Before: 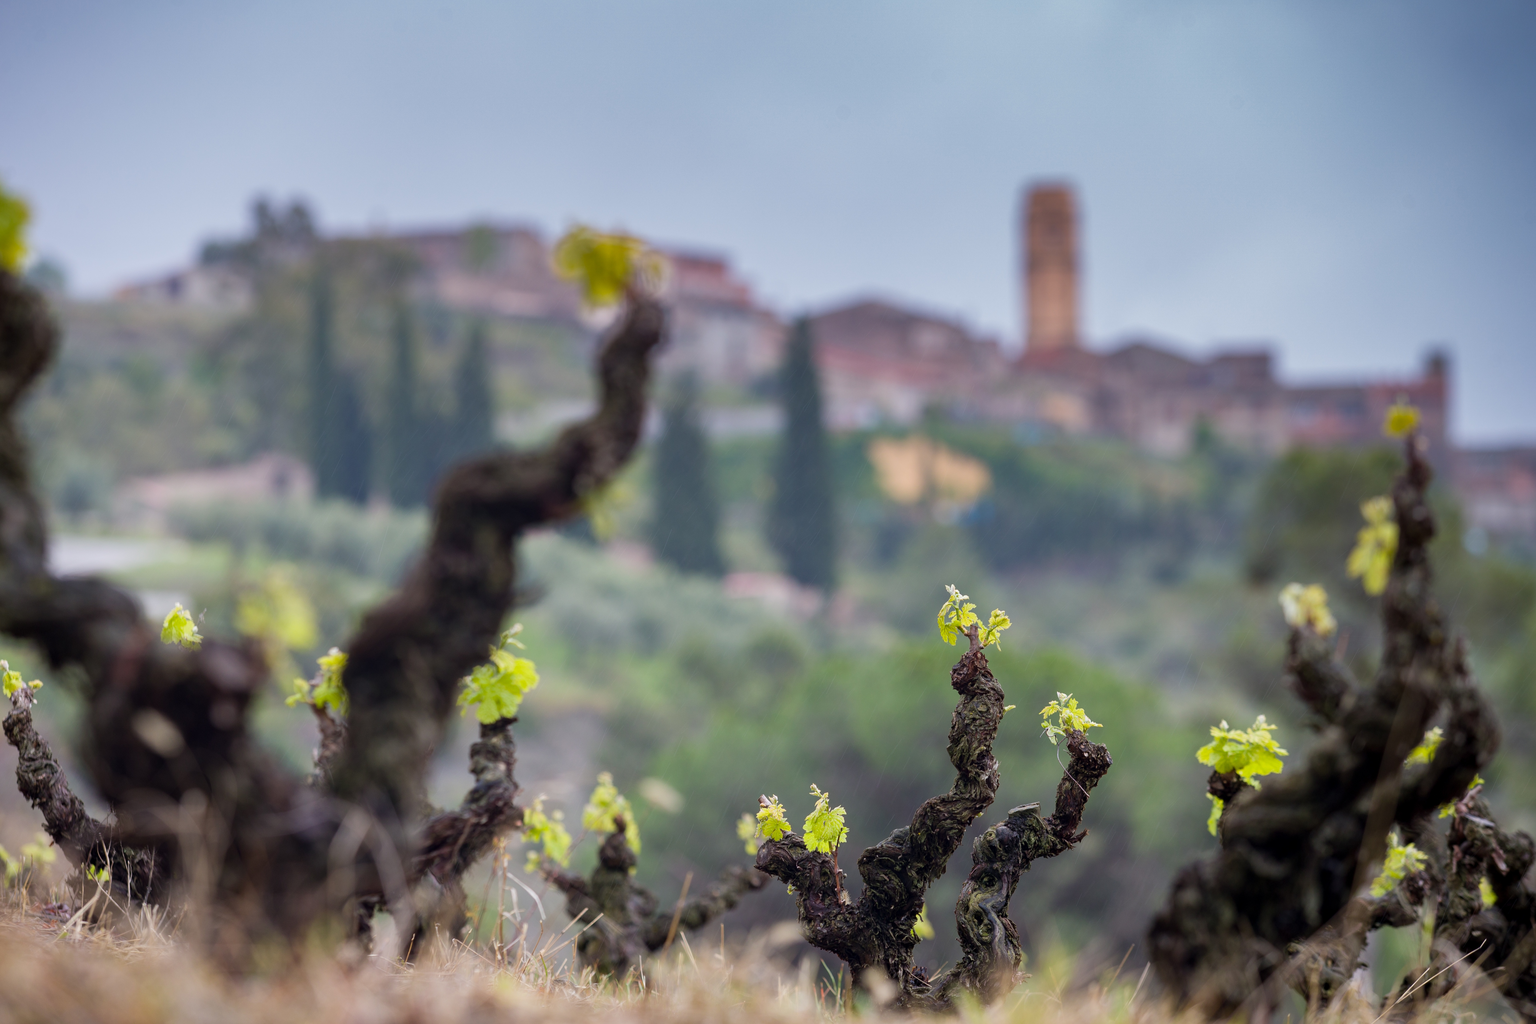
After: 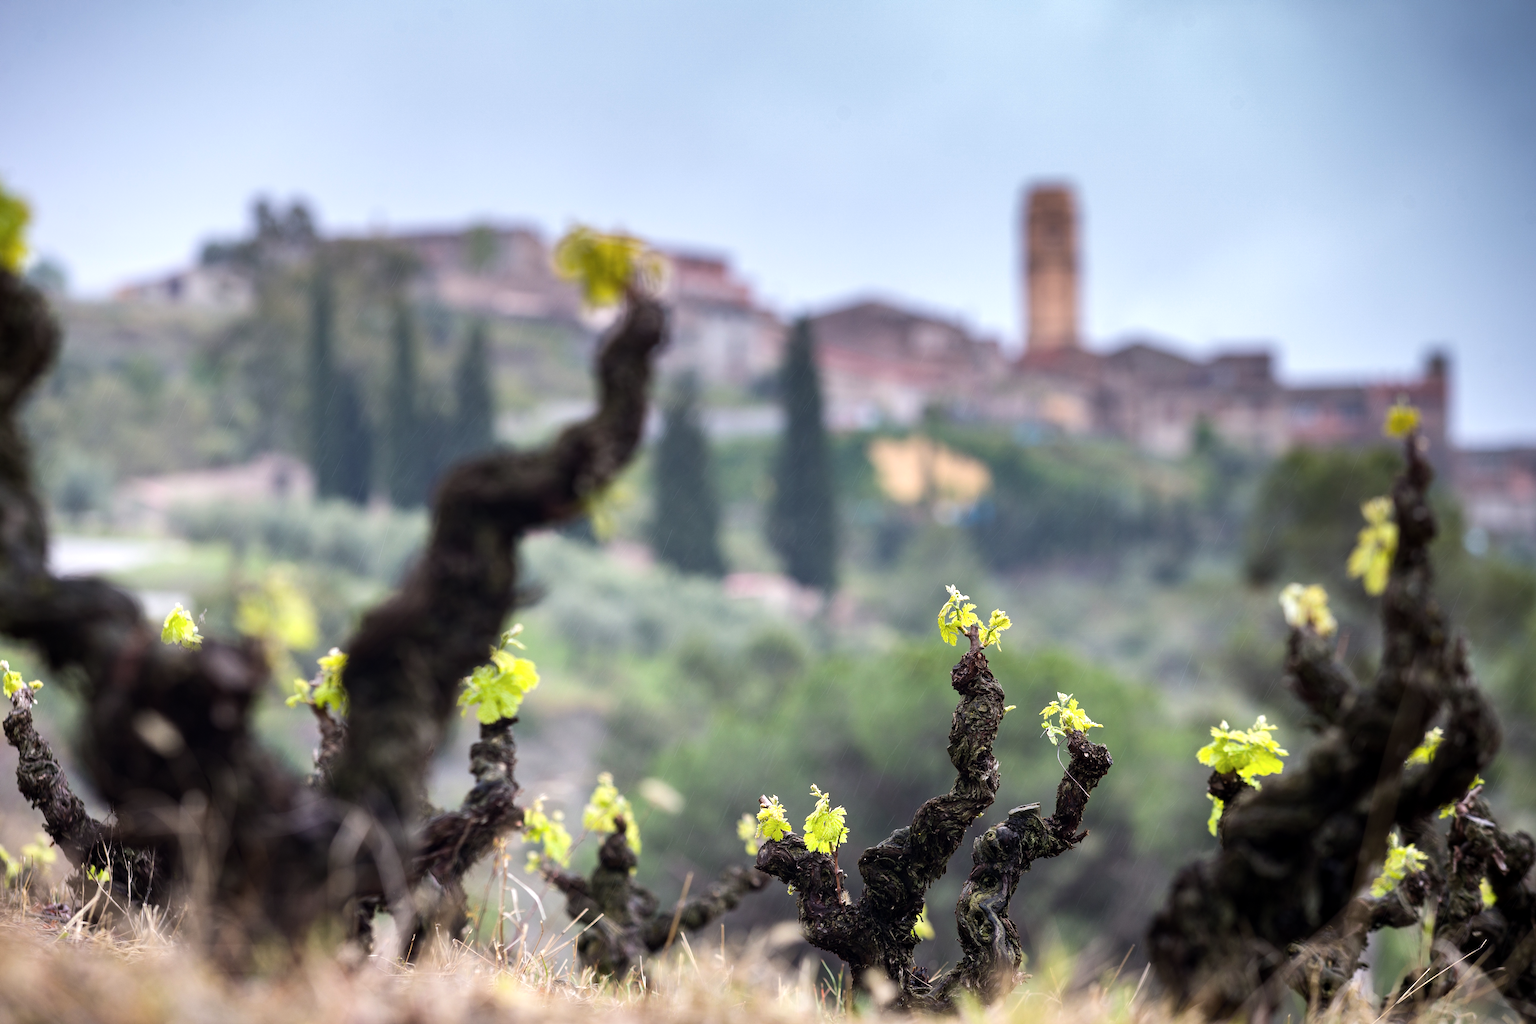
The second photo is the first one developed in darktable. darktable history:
tone equalizer: -8 EV -0.75 EV, -7 EV -0.7 EV, -6 EV -0.6 EV, -5 EV -0.4 EV, -3 EV 0.4 EV, -2 EV 0.6 EV, -1 EV 0.7 EV, +0 EV 0.75 EV, edges refinement/feathering 500, mask exposure compensation -1.57 EV, preserve details no
contrast brightness saturation: saturation -0.05
